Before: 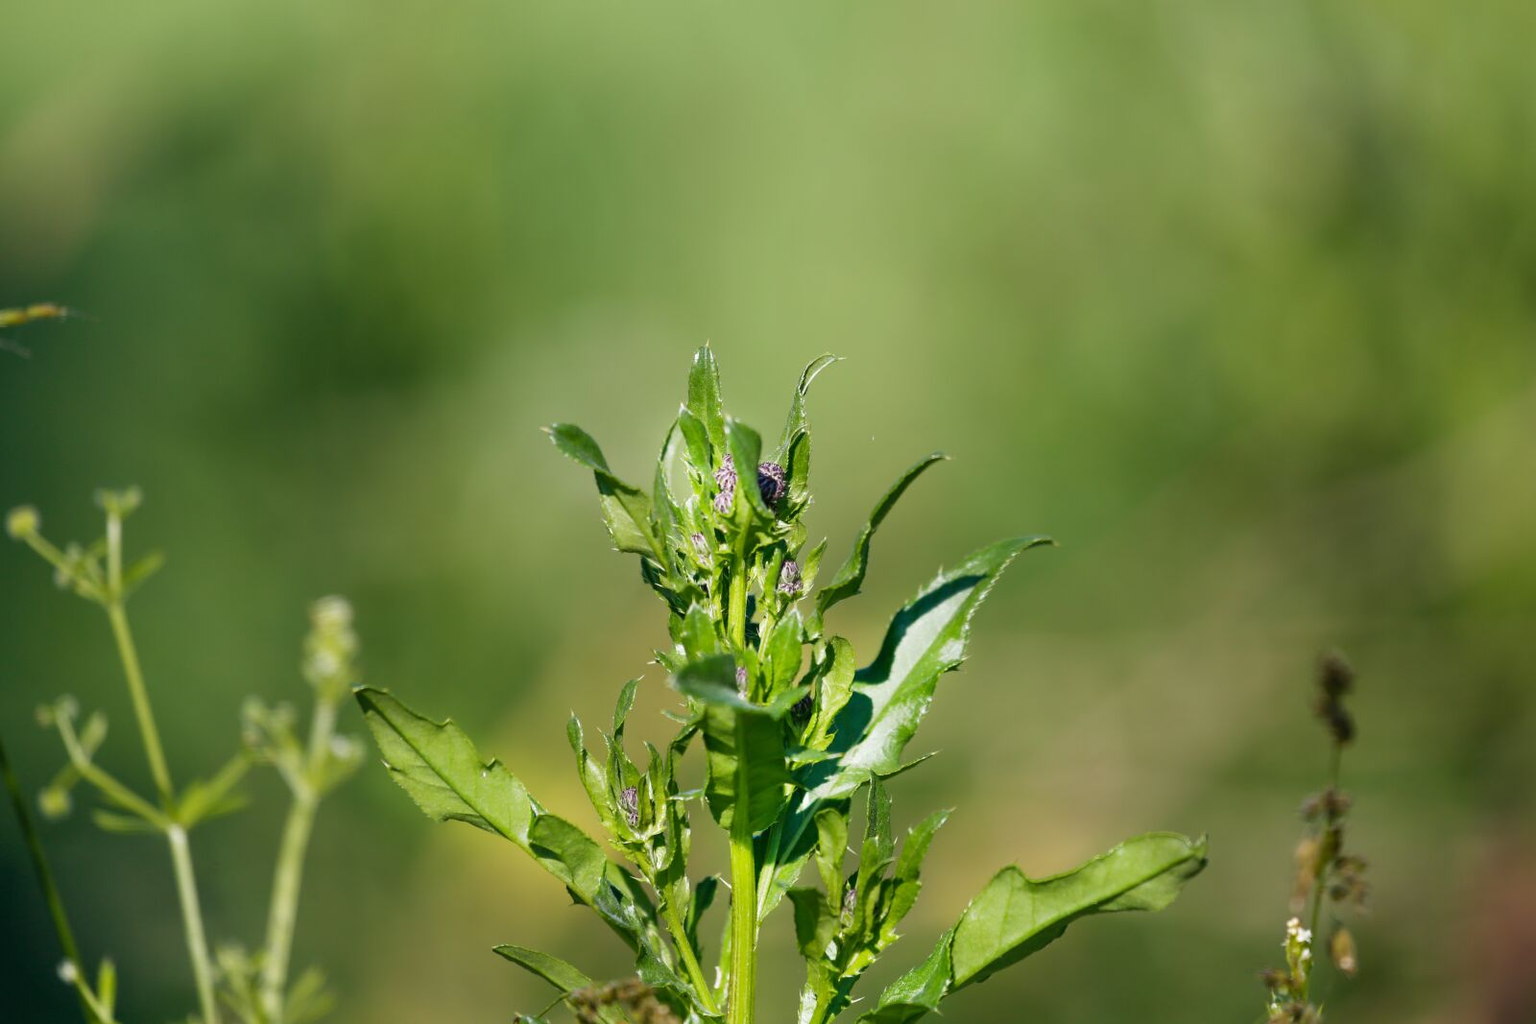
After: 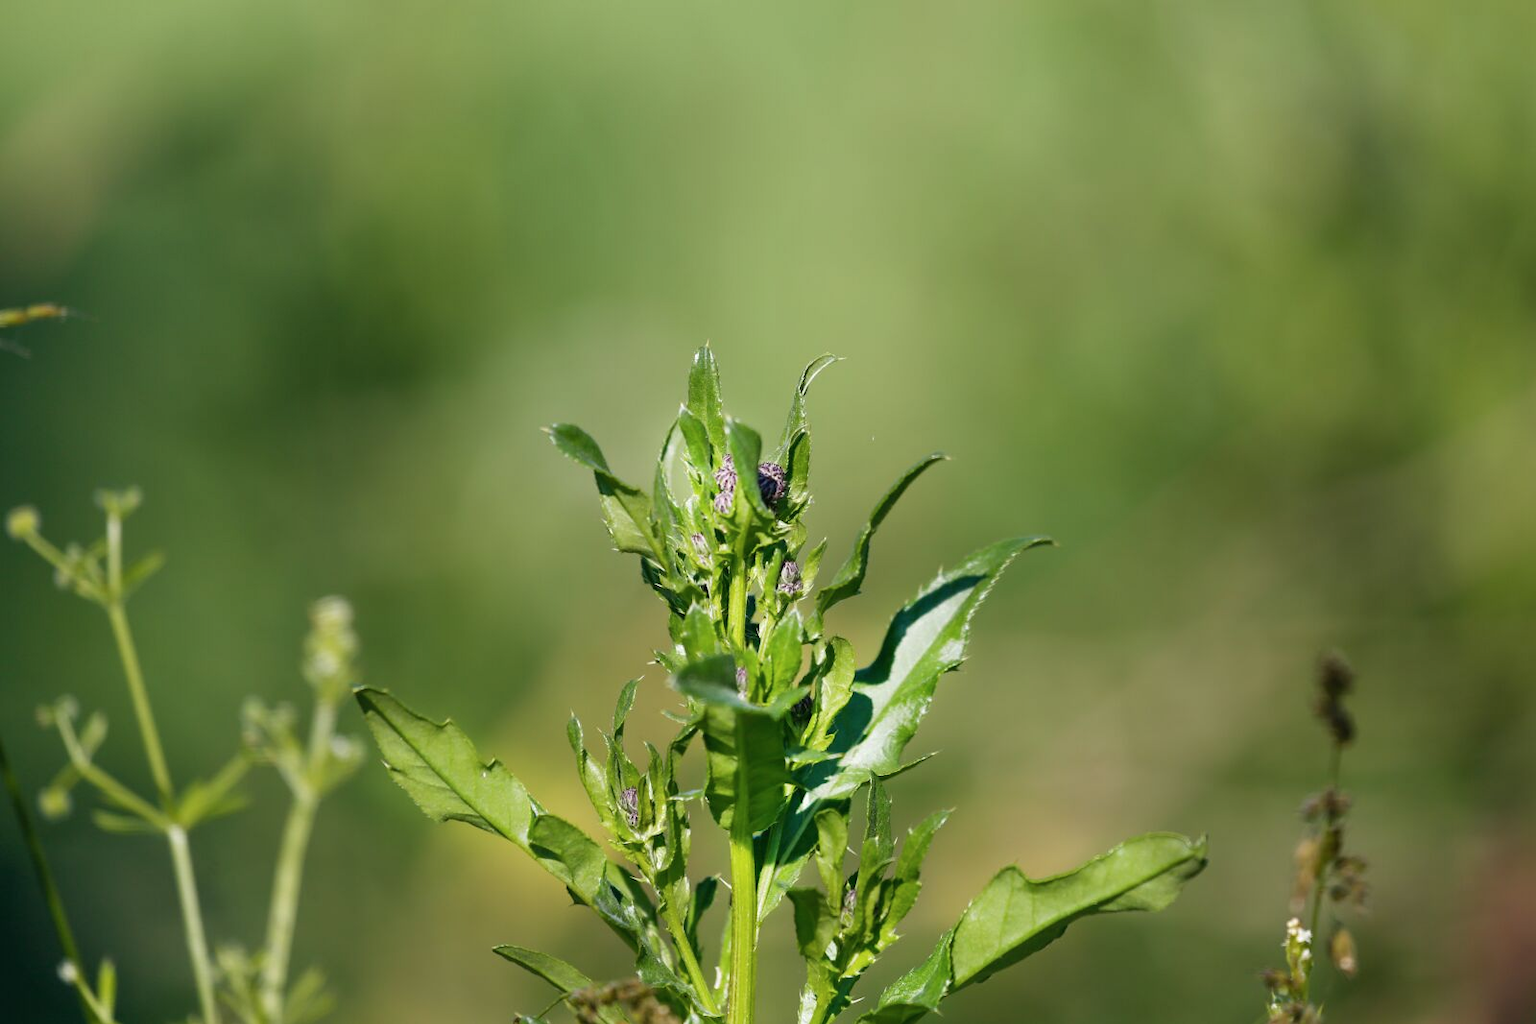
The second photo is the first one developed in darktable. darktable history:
contrast brightness saturation: saturation -0.053
